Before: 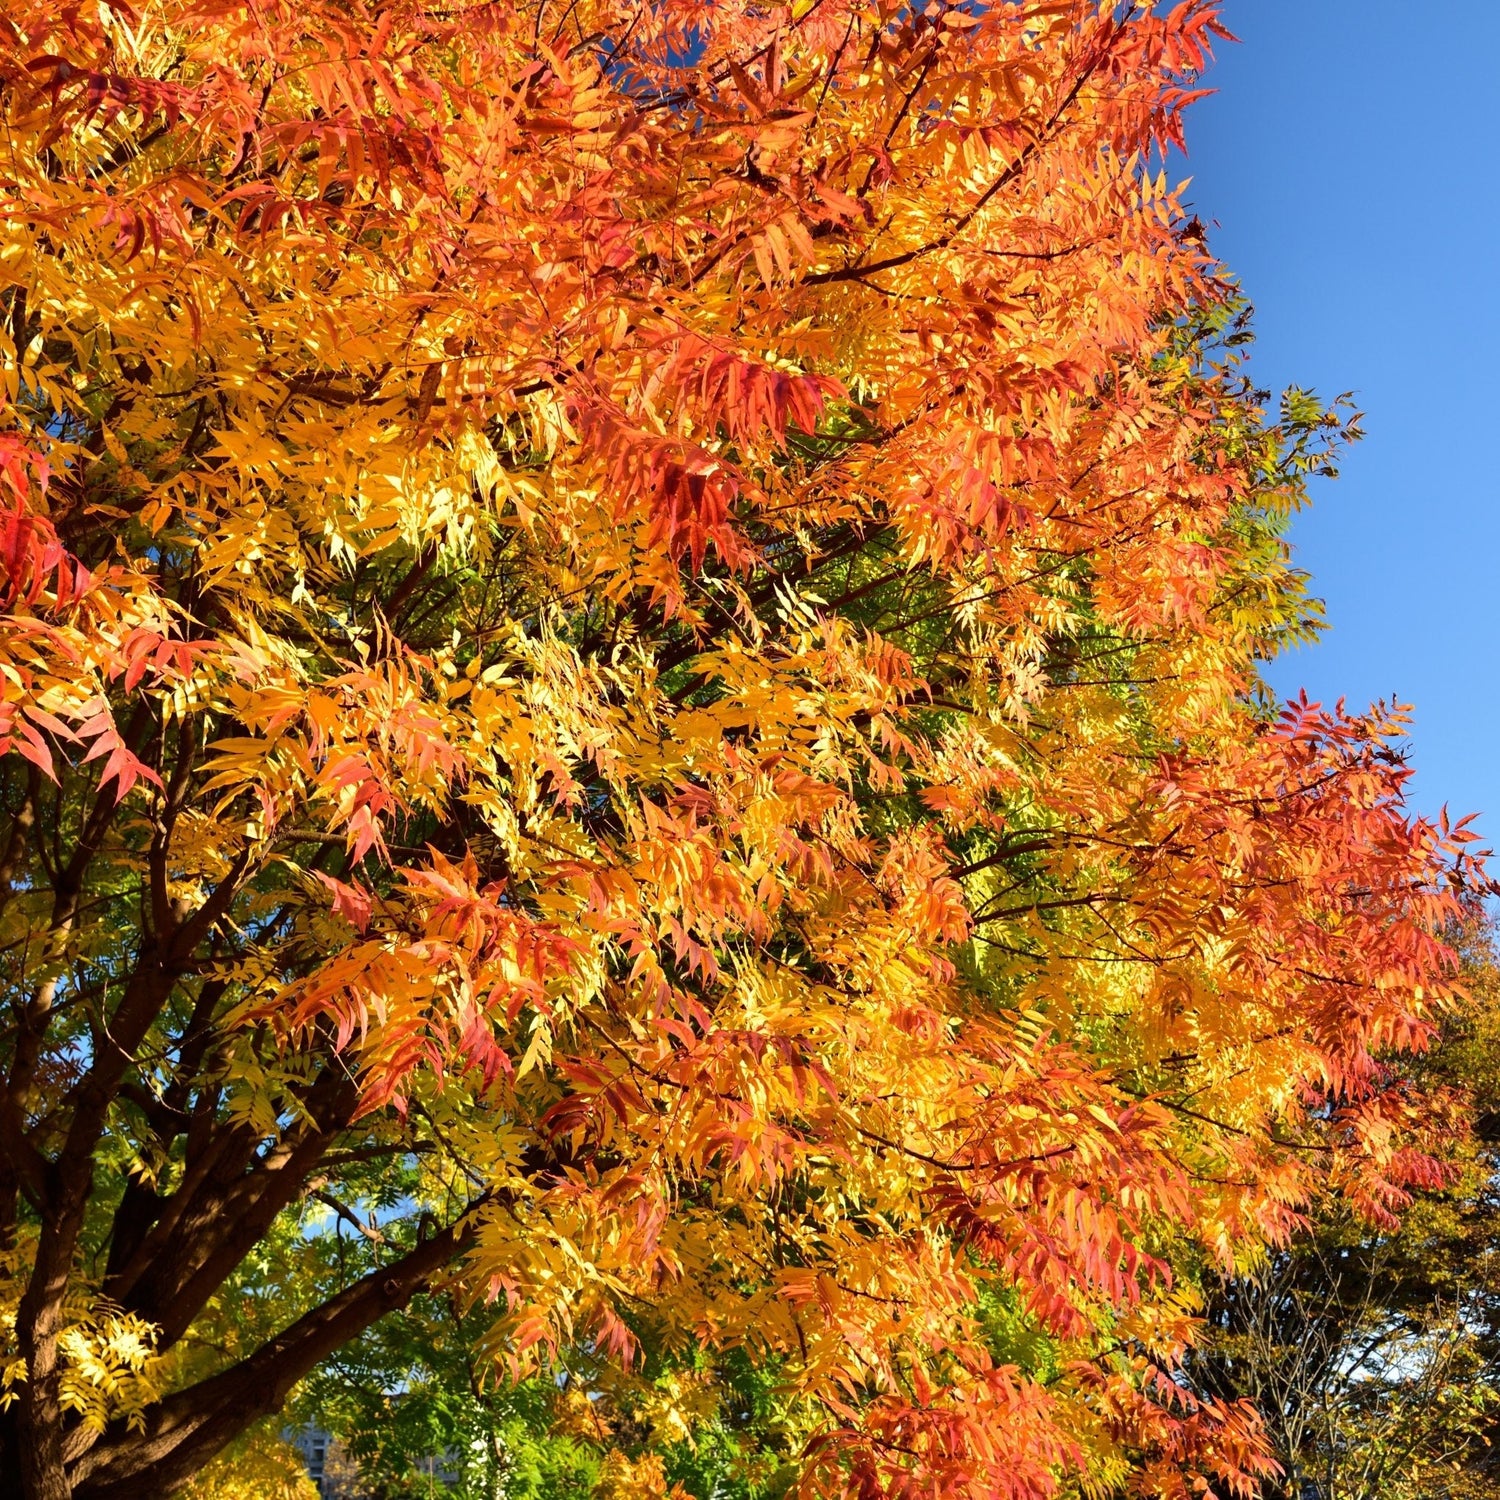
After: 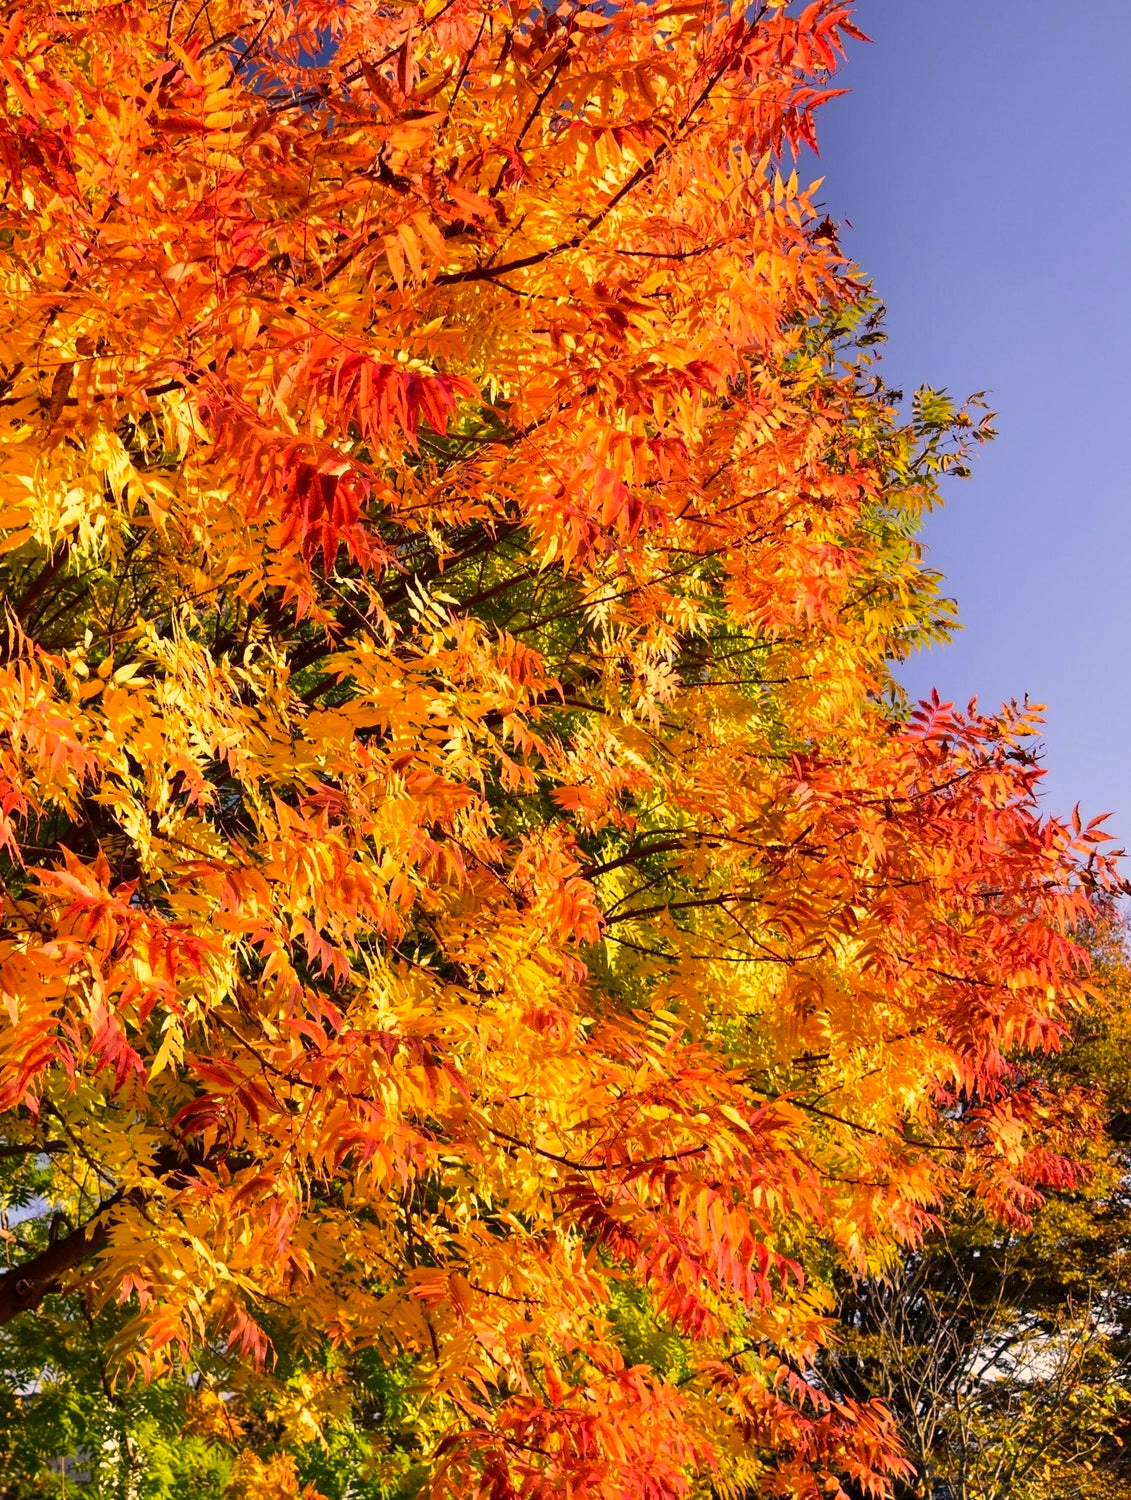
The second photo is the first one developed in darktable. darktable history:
crop and rotate: left 24.6%
haze removal: compatibility mode true, adaptive false
color correction: highlights a* 17.88, highlights b* 18.79
